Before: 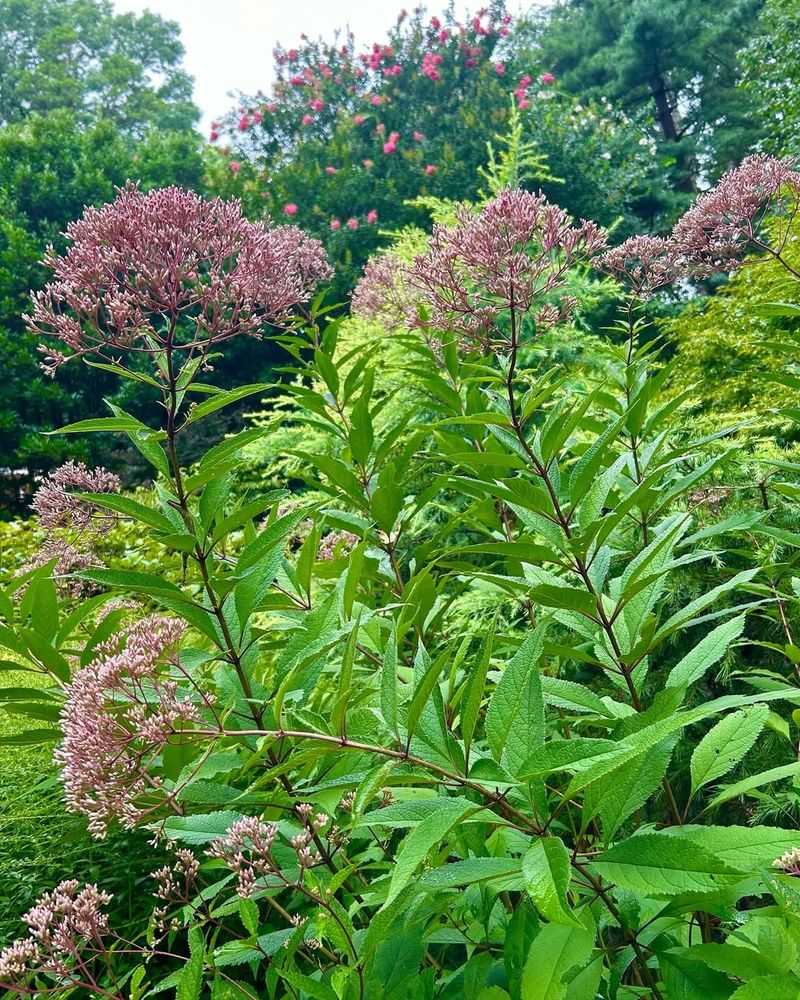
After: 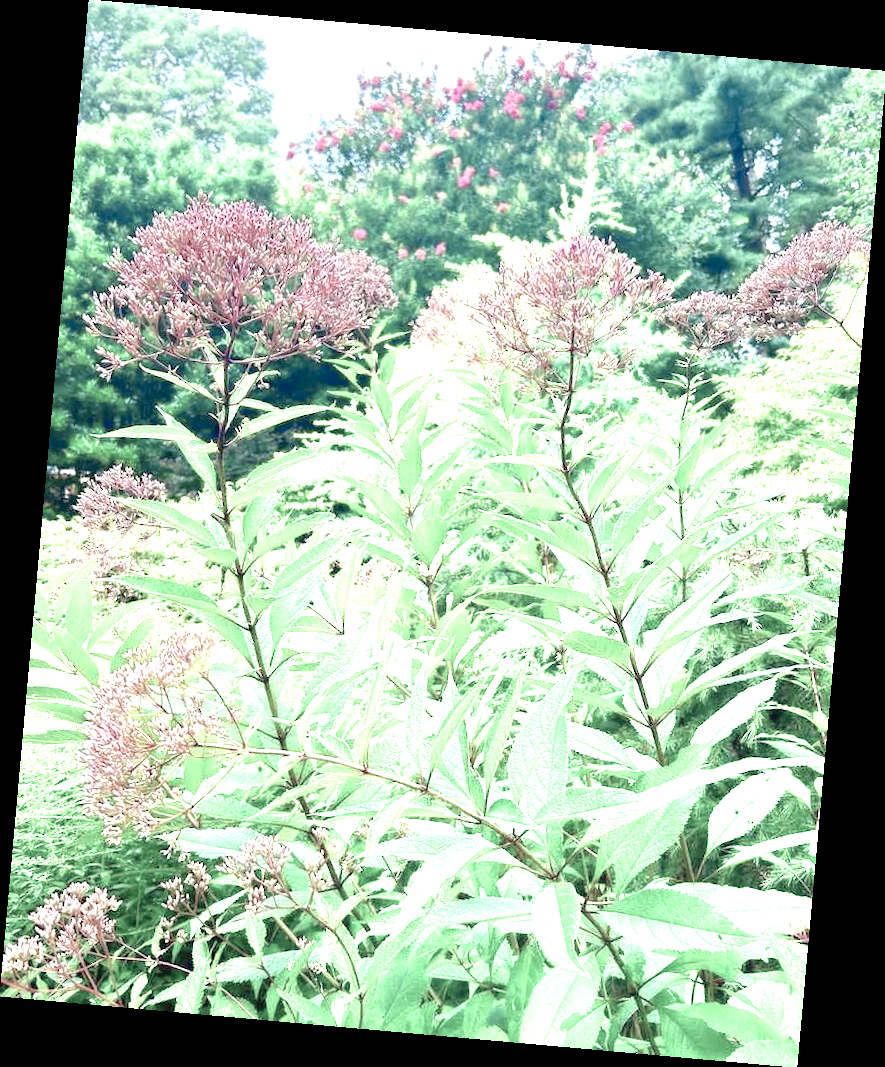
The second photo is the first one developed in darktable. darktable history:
levels: levels [0, 0.397, 0.955]
exposure: exposure 0.785 EV, compensate highlight preservation false
color zones: curves: ch0 [(0.25, 0.667) (0.758, 0.368)]; ch1 [(0.215, 0.245) (0.761, 0.373)]; ch2 [(0.247, 0.554) (0.761, 0.436)]
rotate and perspective: rotation 5.12°, automatic cropping off
